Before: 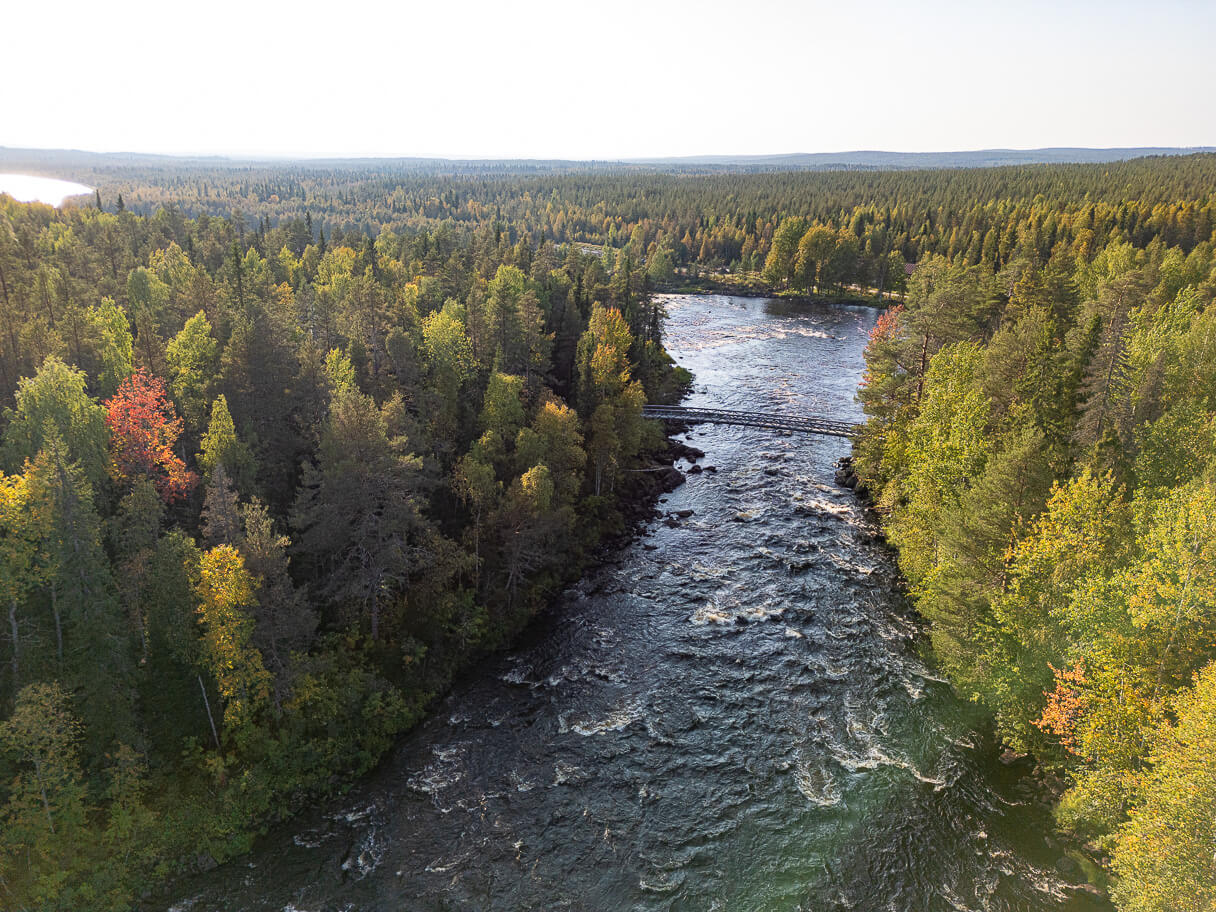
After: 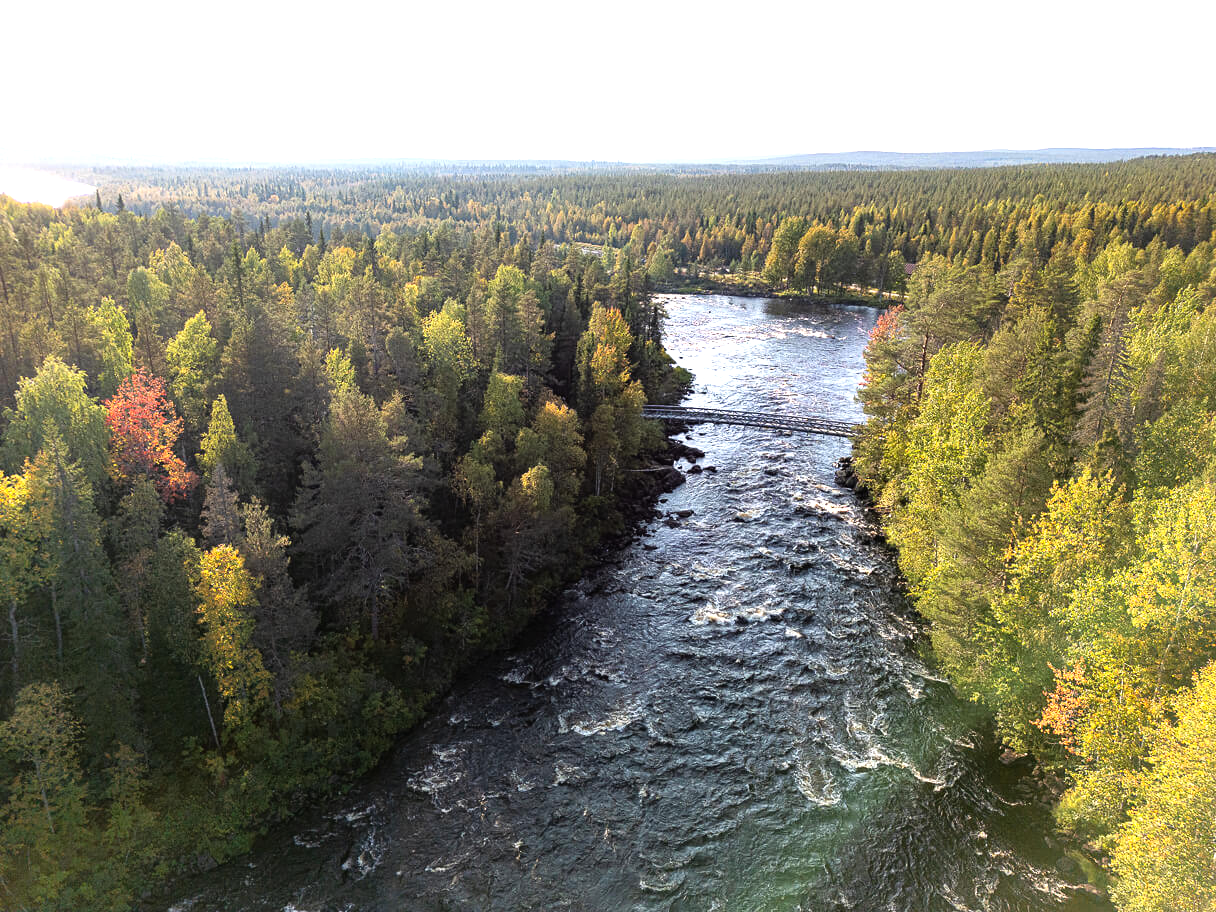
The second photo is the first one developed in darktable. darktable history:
tone equalizer: -8 EV -0.713 EV, -7 EV -0.72 EV, -6 EV -0.566 EV, -5 EV -0.414 EV, -3 EV 0.369 EV, -2 EV 0.6 EV, -1 EV 0.696 EV, +0 EV 0.776 EV
